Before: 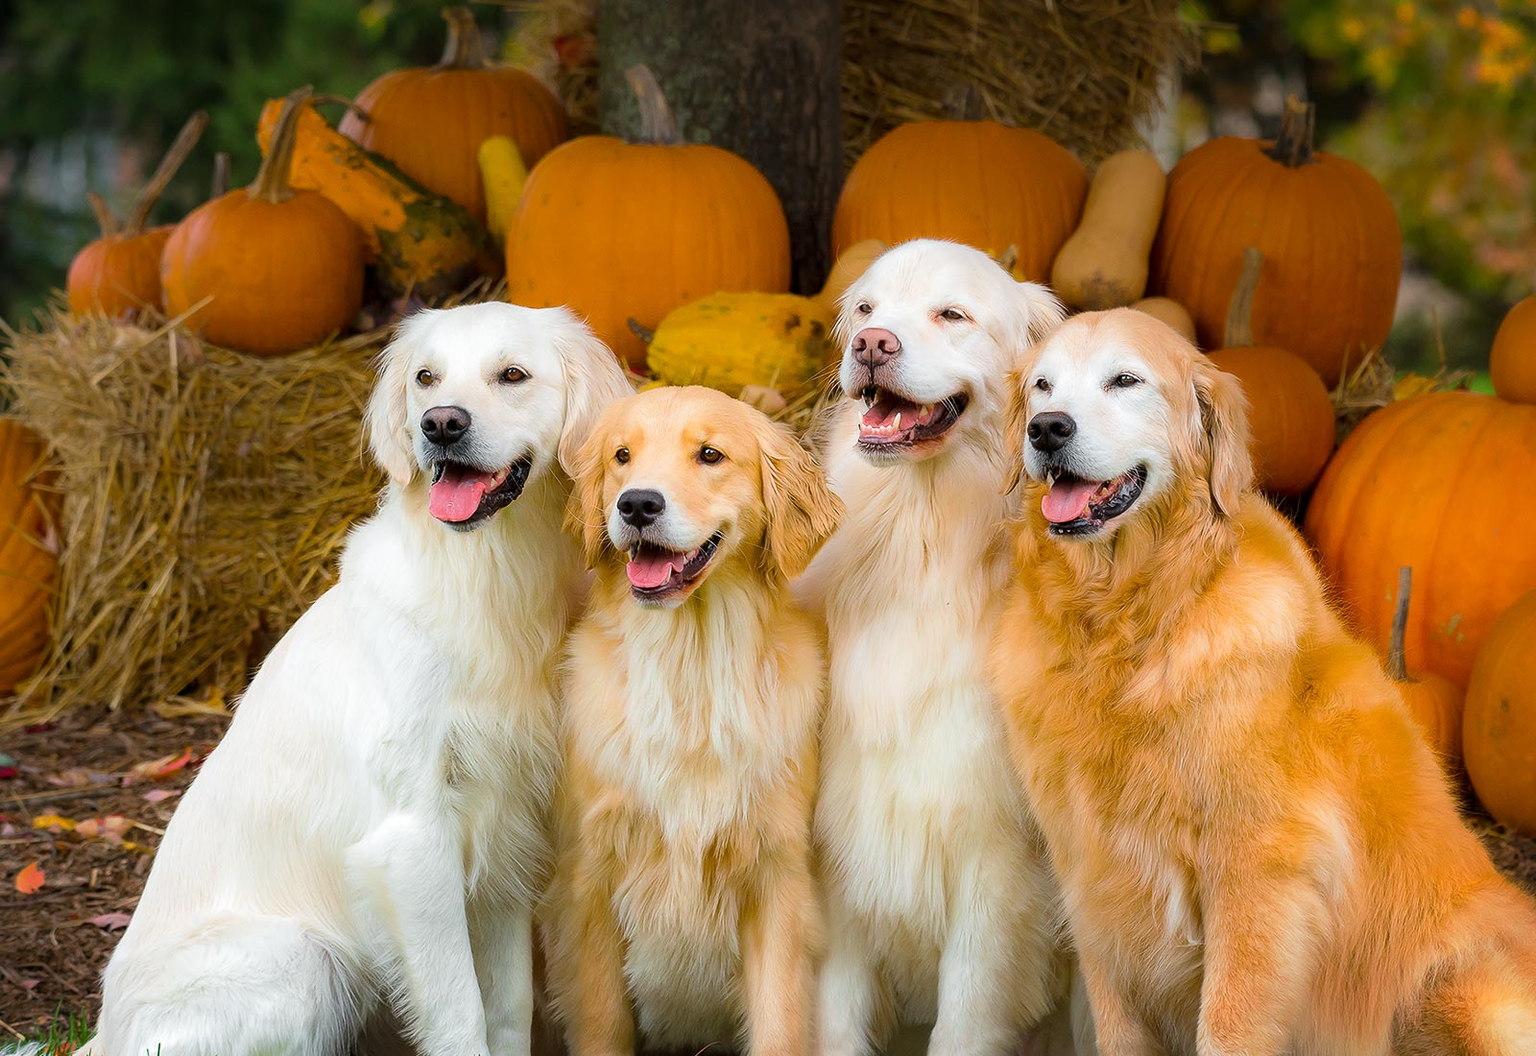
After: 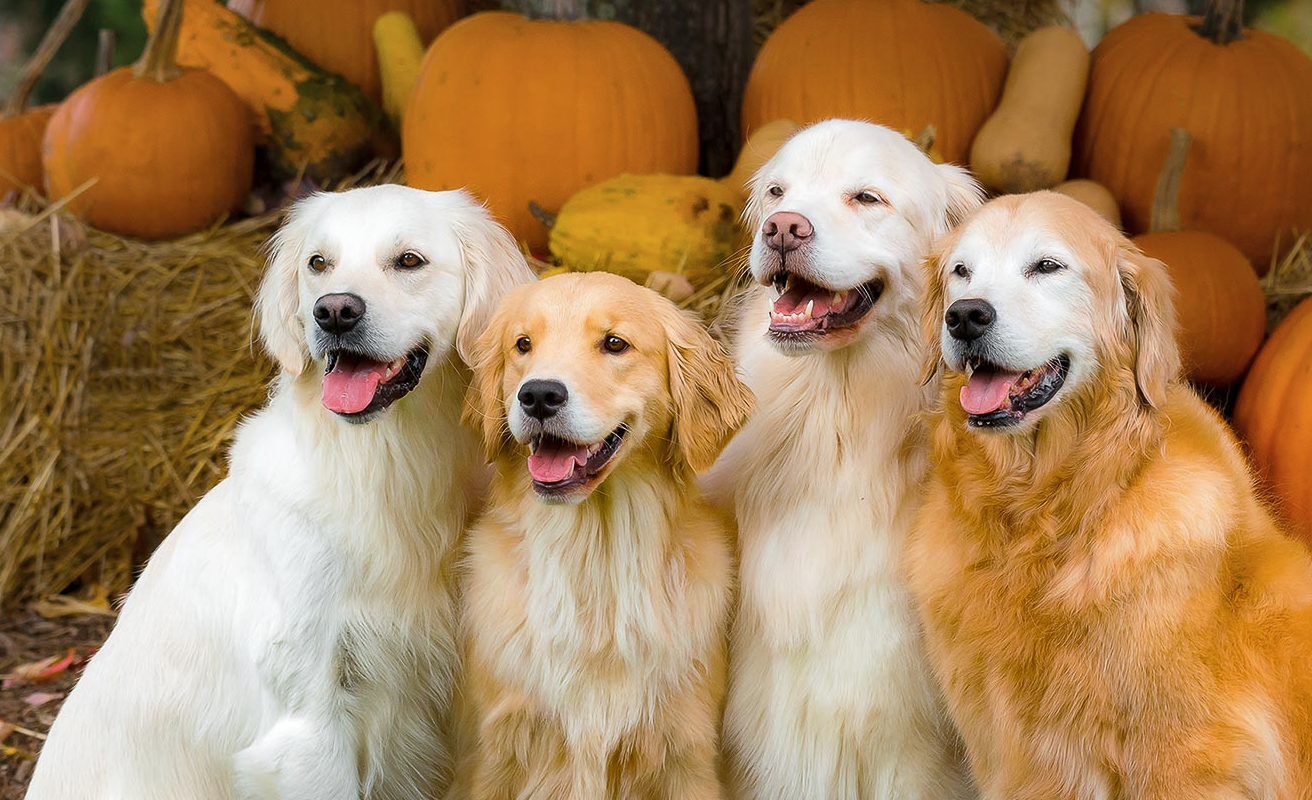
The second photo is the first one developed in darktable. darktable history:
contrast brightness saturation: saturation -0.1
crop: left 7.856%, top 11.836%, right 10.12%, bottom 15.387%
shadows and highlights: shadows 40, highlights -54, highlights color adjustment 46%, low approximation 0.01, soften with gaussian
